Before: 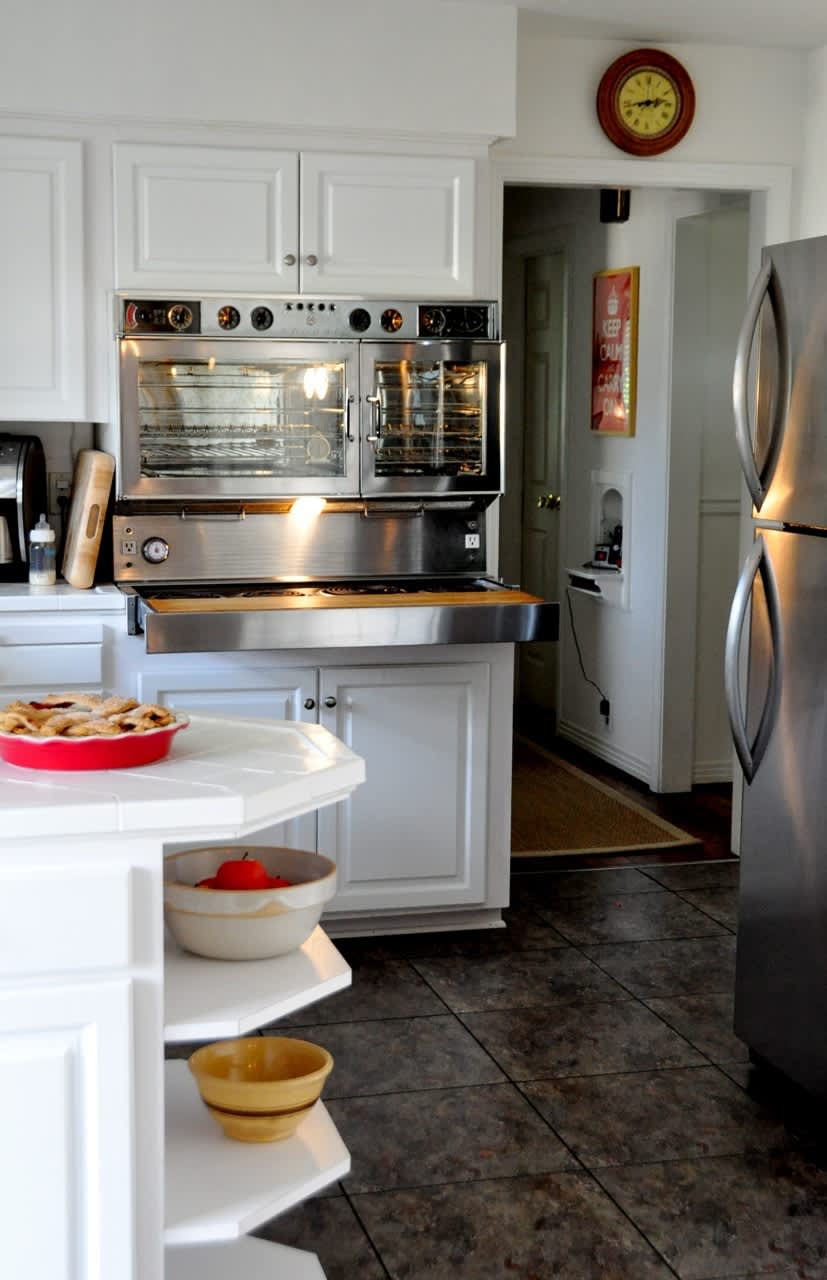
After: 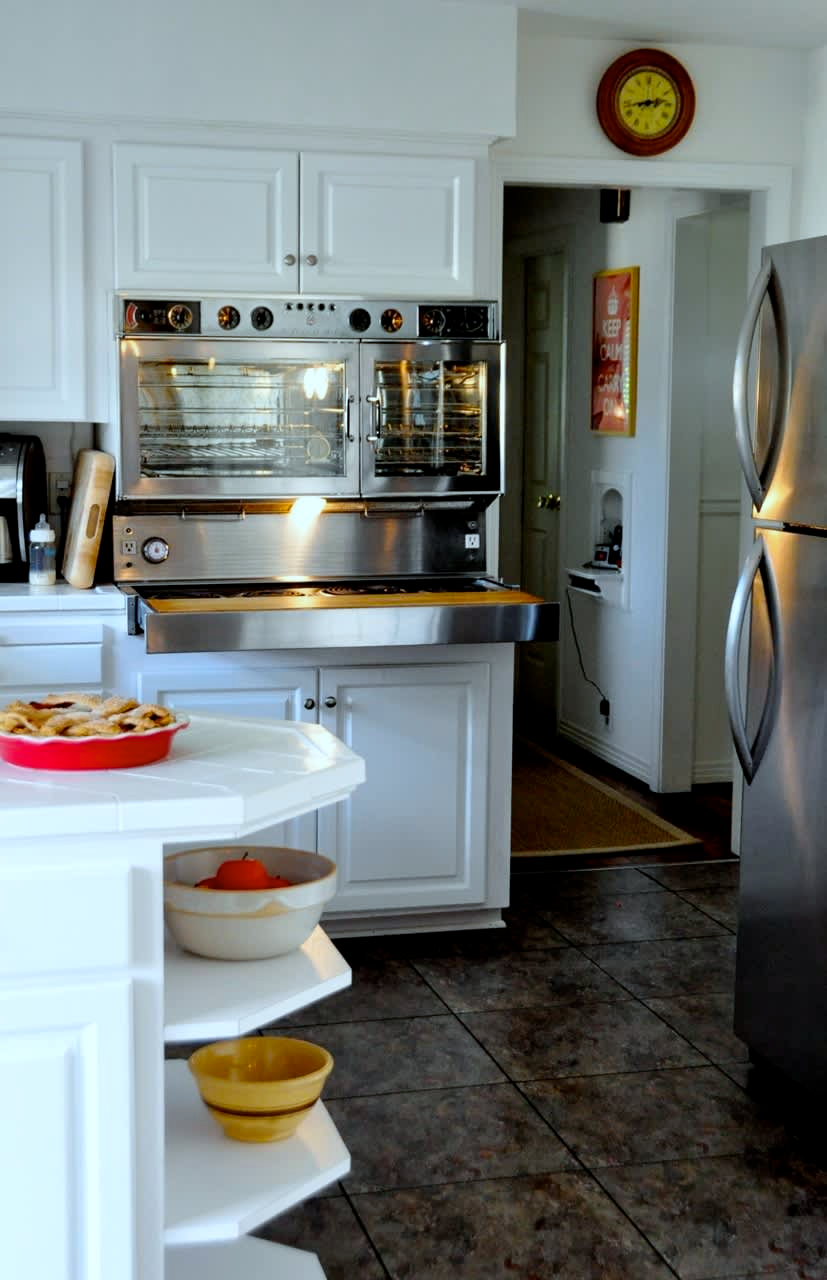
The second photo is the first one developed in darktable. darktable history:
color balance rgb: perceptual saturation grading › global saturation 10%, global vibrance 20%
white balance: red 0.925, blue 1.046
